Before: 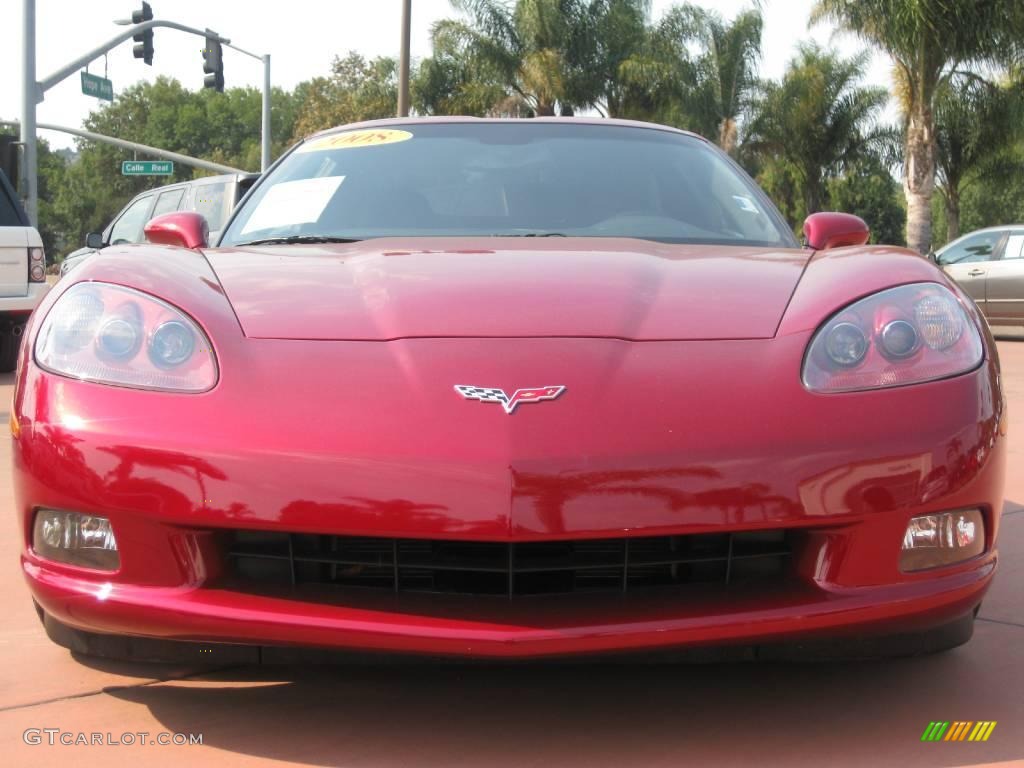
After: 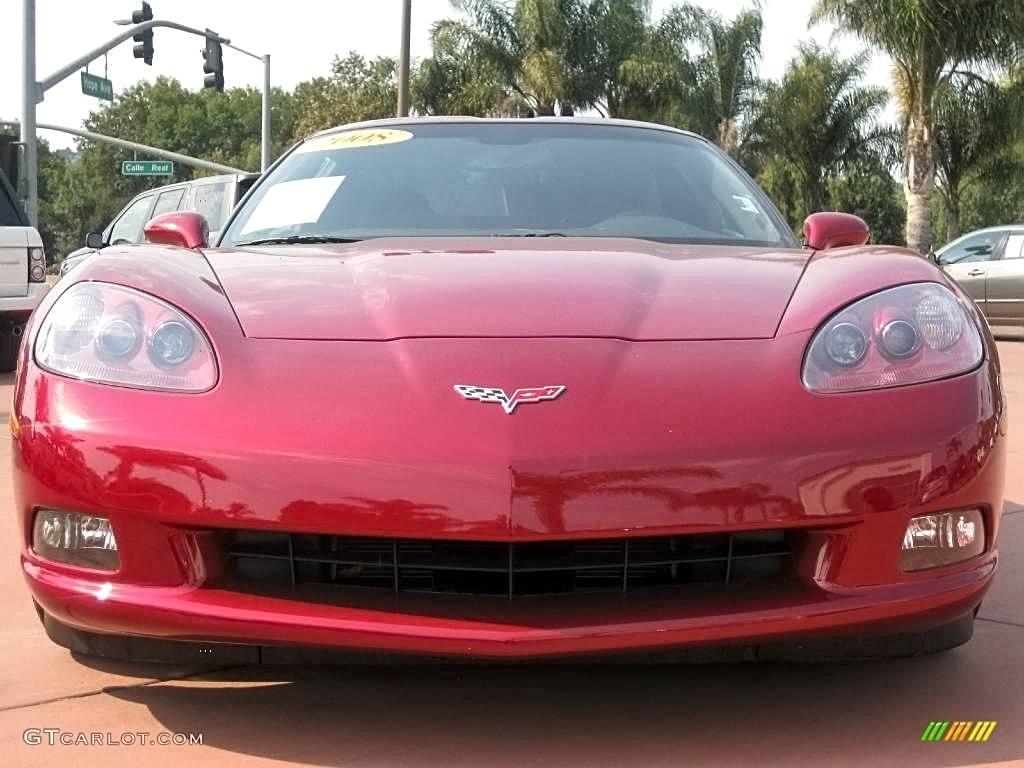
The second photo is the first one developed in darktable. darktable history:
sharpen: on, module defaults
levels: mode automatic
local contrast: highlights 100%, shadows 100%, detail 131%, midtone range 0.2
shadows and highlights: shadows 20.55, highlights -20.99, soften with gaussian
contrast equalizer: y [[0.5 ×6], [0.5 ×6], [0.5 ×6], [0 ×6], [0, 0.039, 0.251, 0.29, 0.293, 0.292]]
